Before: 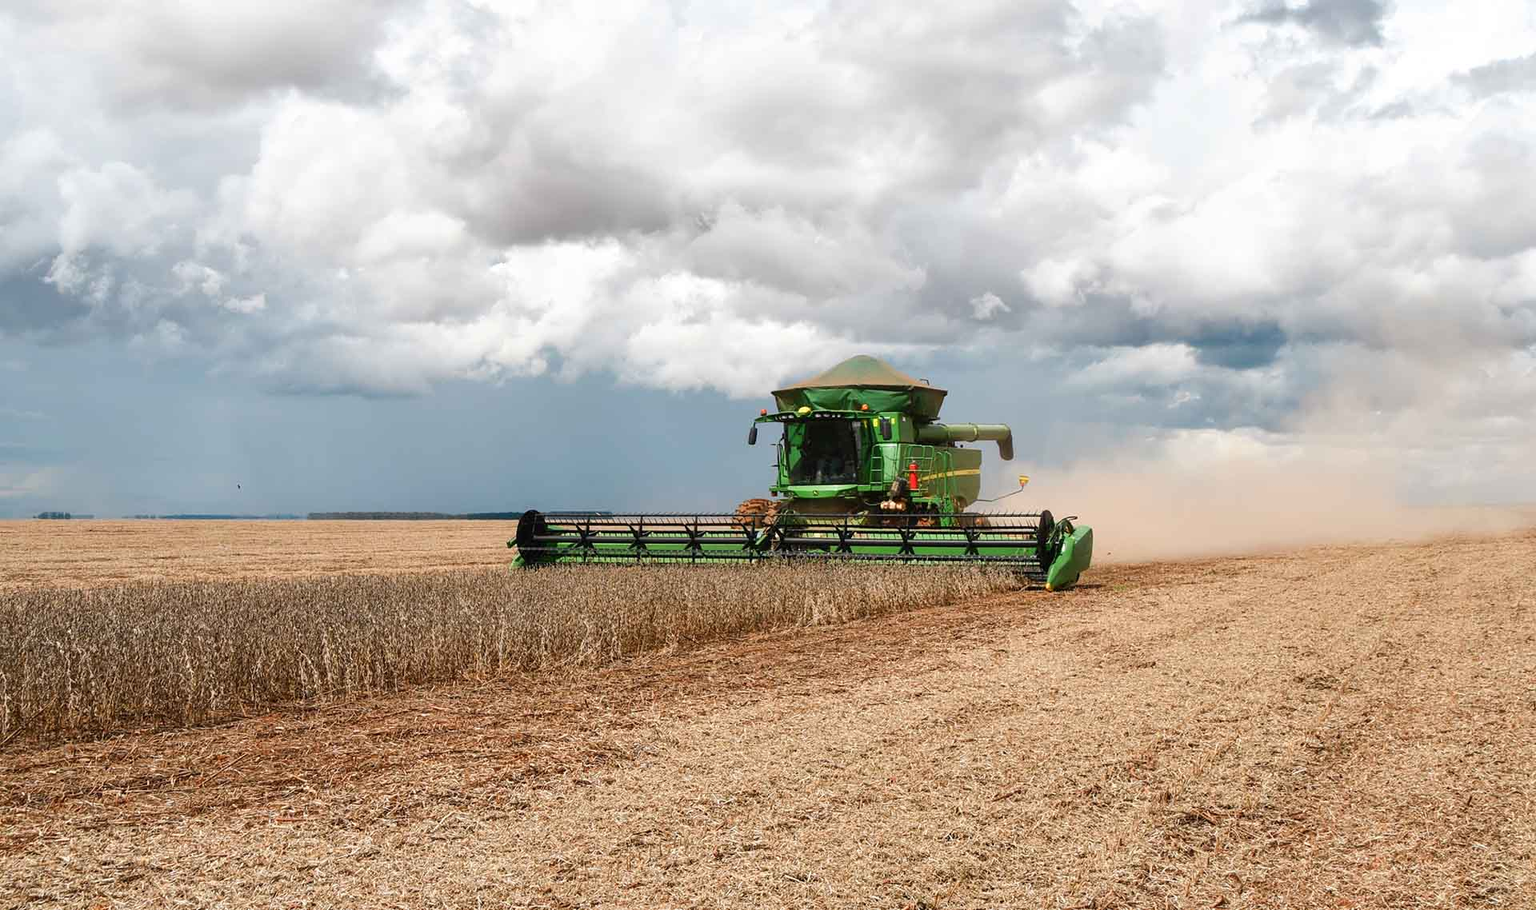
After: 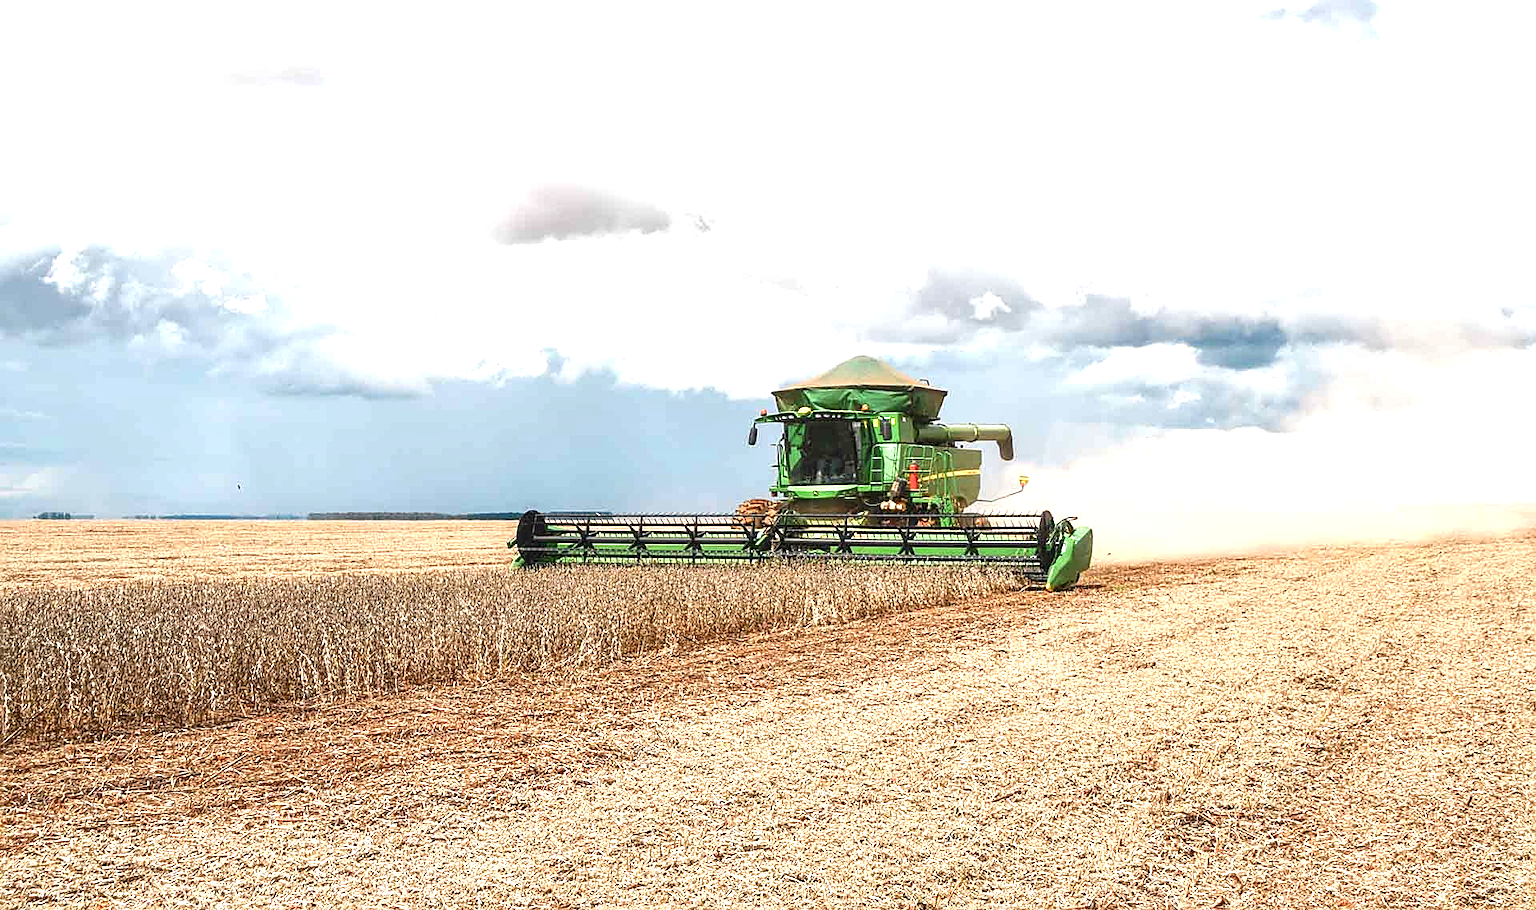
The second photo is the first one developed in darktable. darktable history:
sharpen: on, module defaults
local contrast: on, module defaults
contrast brightness saturation: saturation -0.059
exposure: exposure 1.001 EV, compensate exposure bias true, compensate highlight preservation false
